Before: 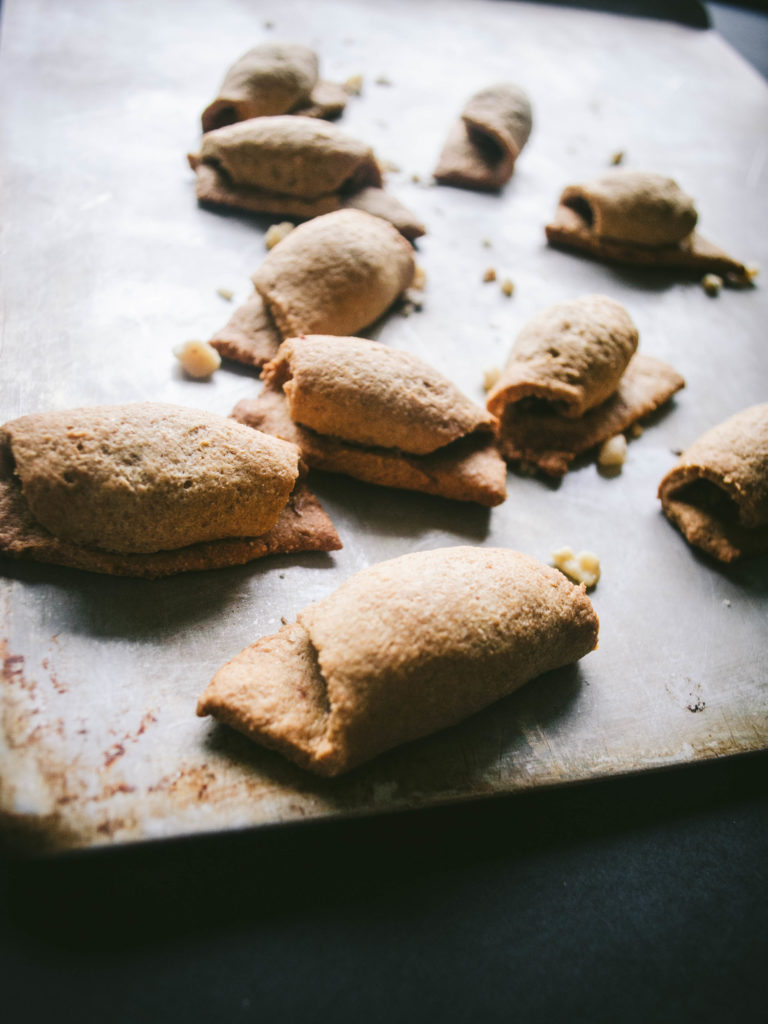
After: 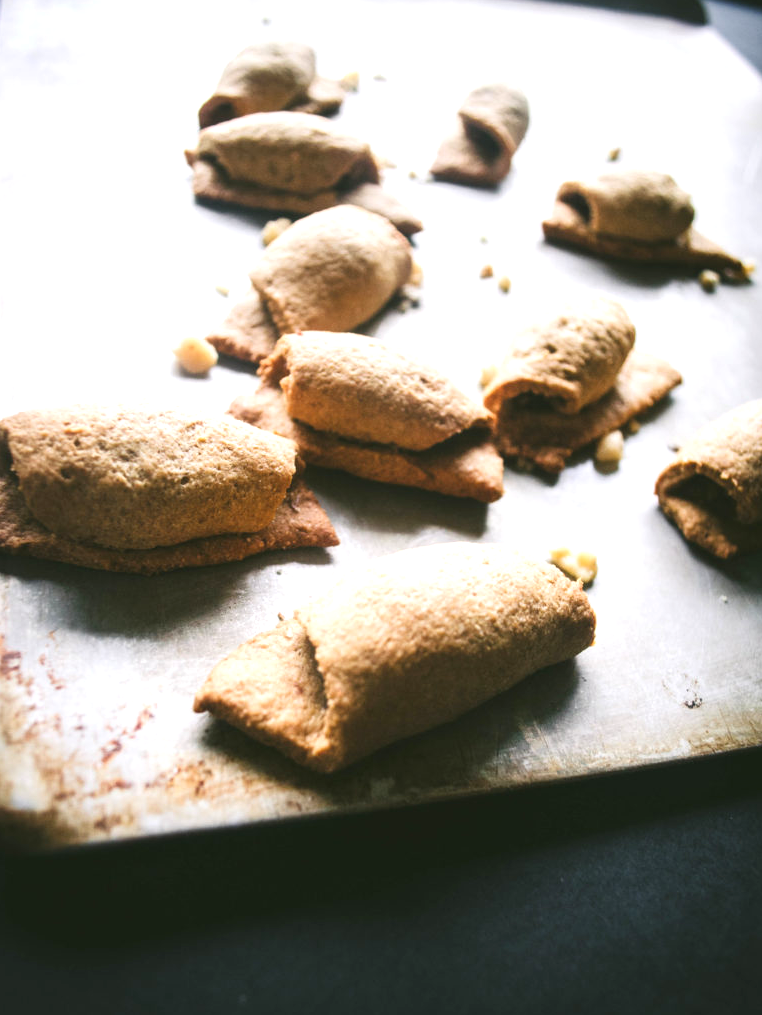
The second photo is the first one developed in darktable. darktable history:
crop: left 0.434%, top 0.485%, right 0.244%, bottom 0.386%
exposure: black level correction 0, exposure 0.6 EV, compensate exposure bias true, compensate highlight preservation false
contrast equalizer: octaves 7, y [[0.6 ×6], [0.55 ×6], [0 ×6], [0 ×6], [0 ×6]], mix -0.1
